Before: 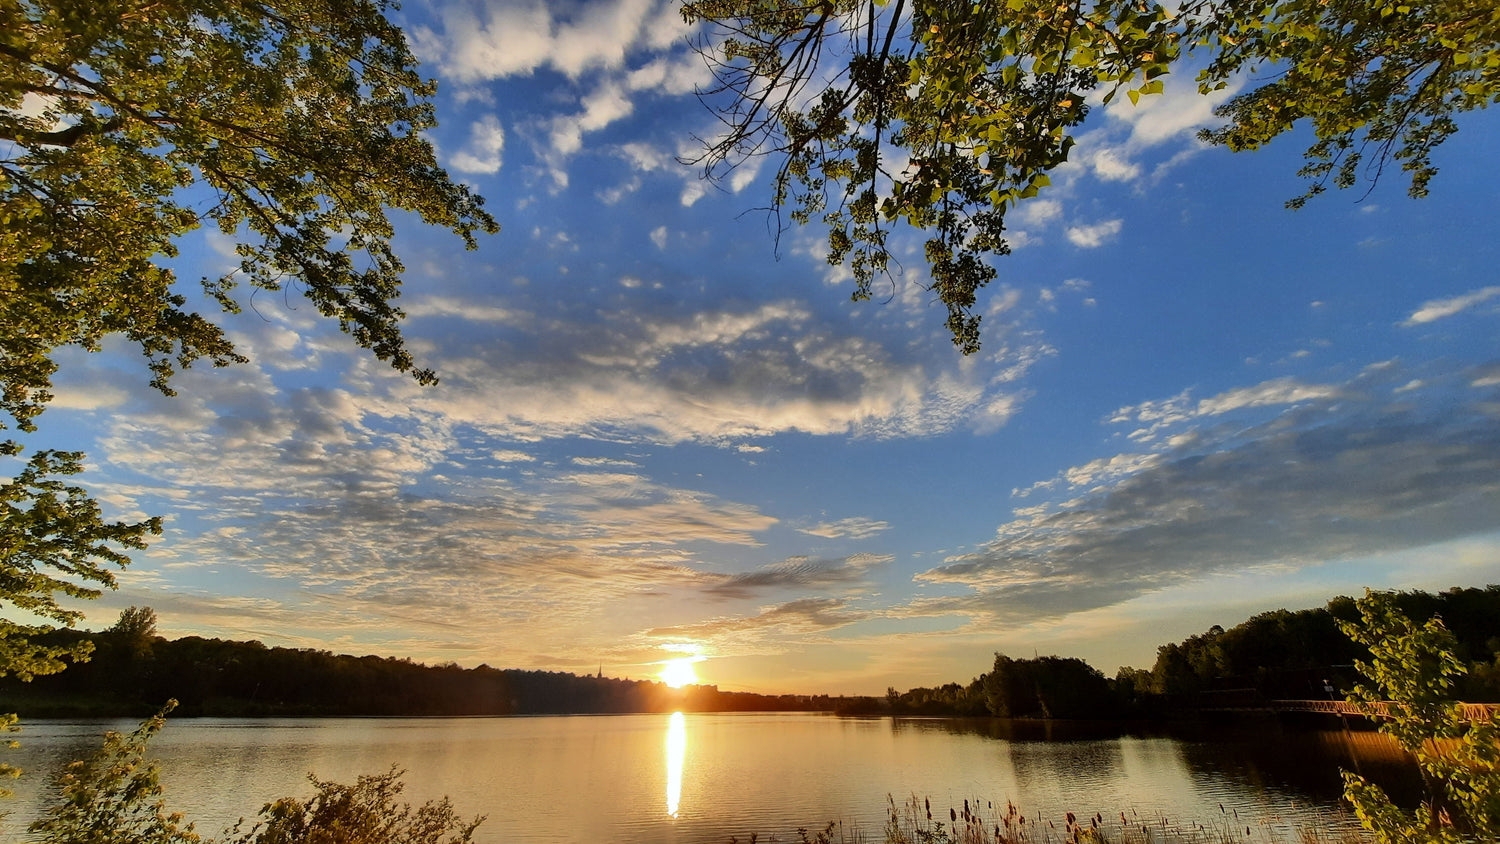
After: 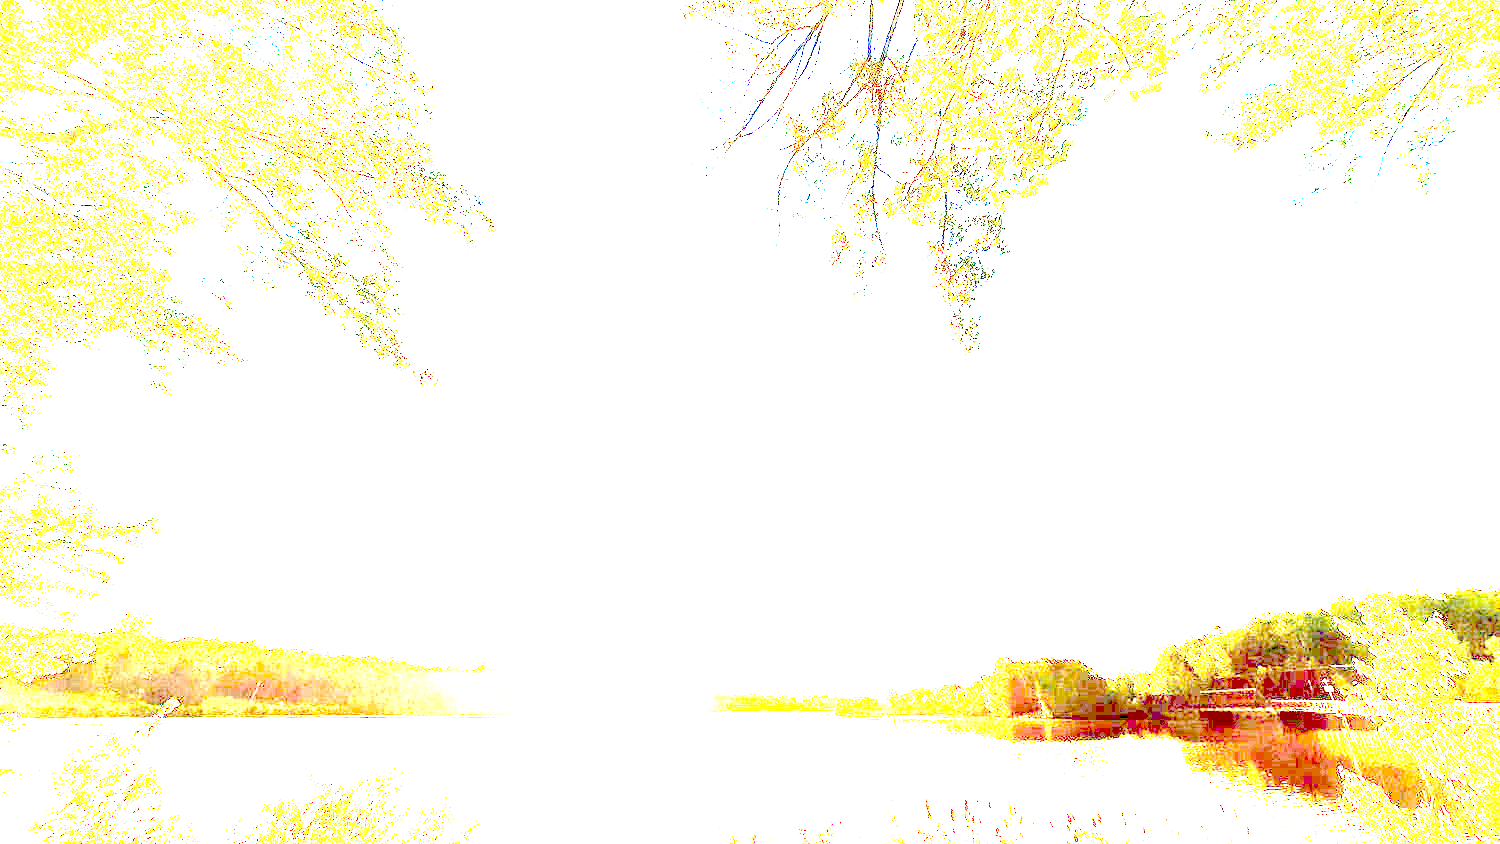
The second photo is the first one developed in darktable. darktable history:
exposure: exposure 7.916 EV, compensate highlight preservation false
